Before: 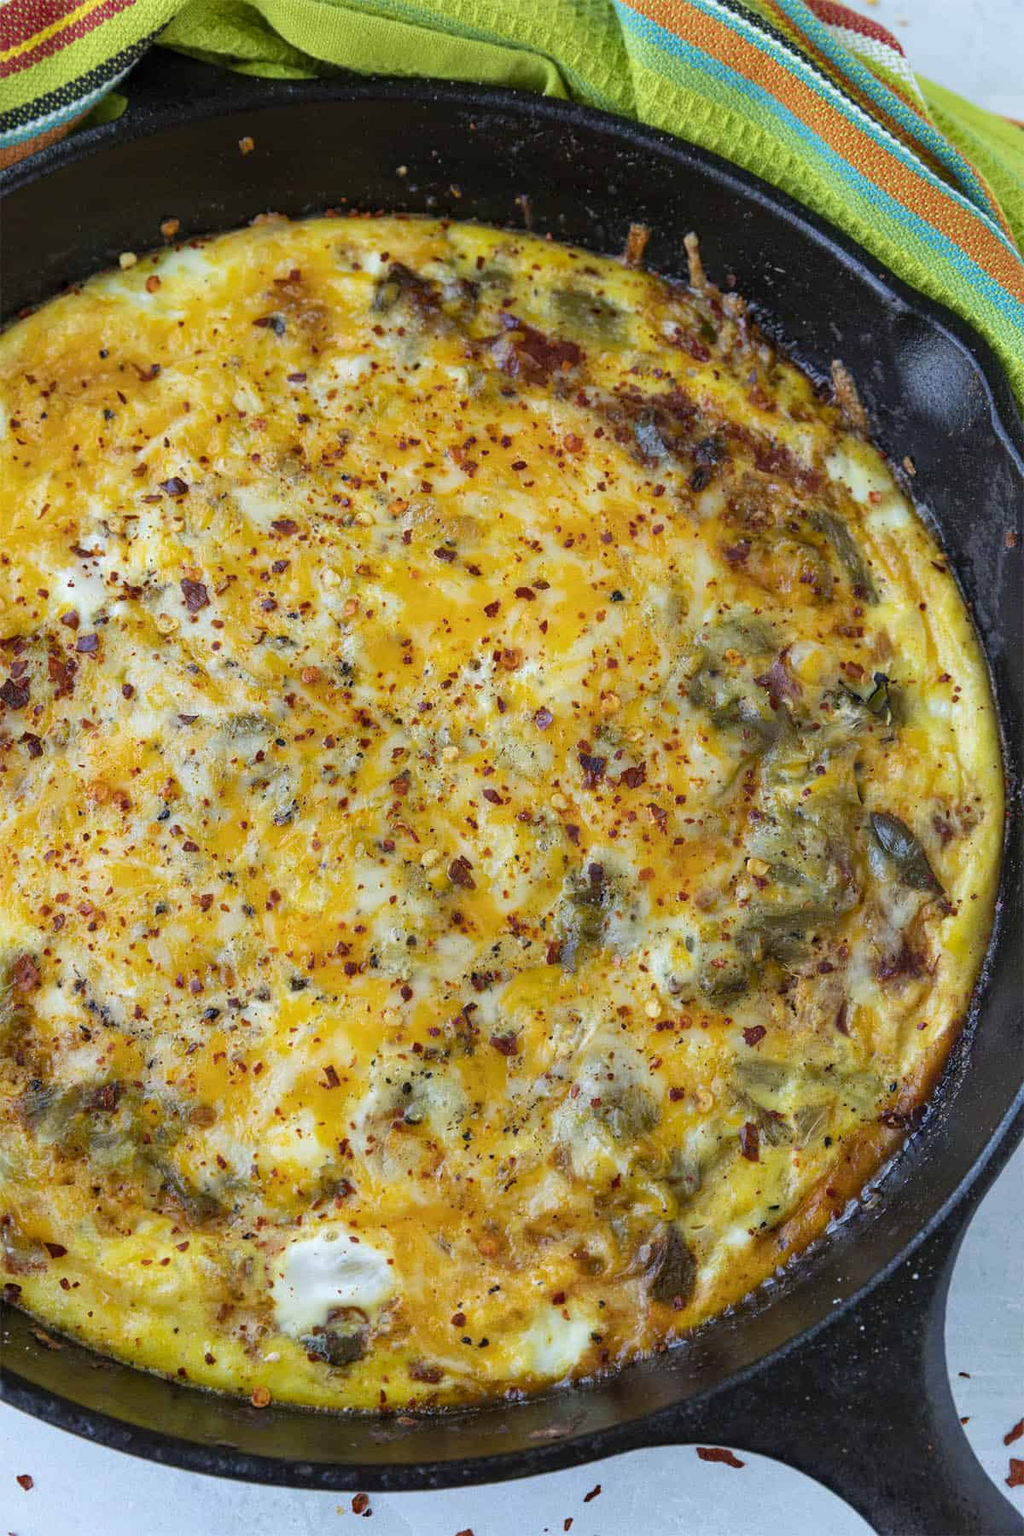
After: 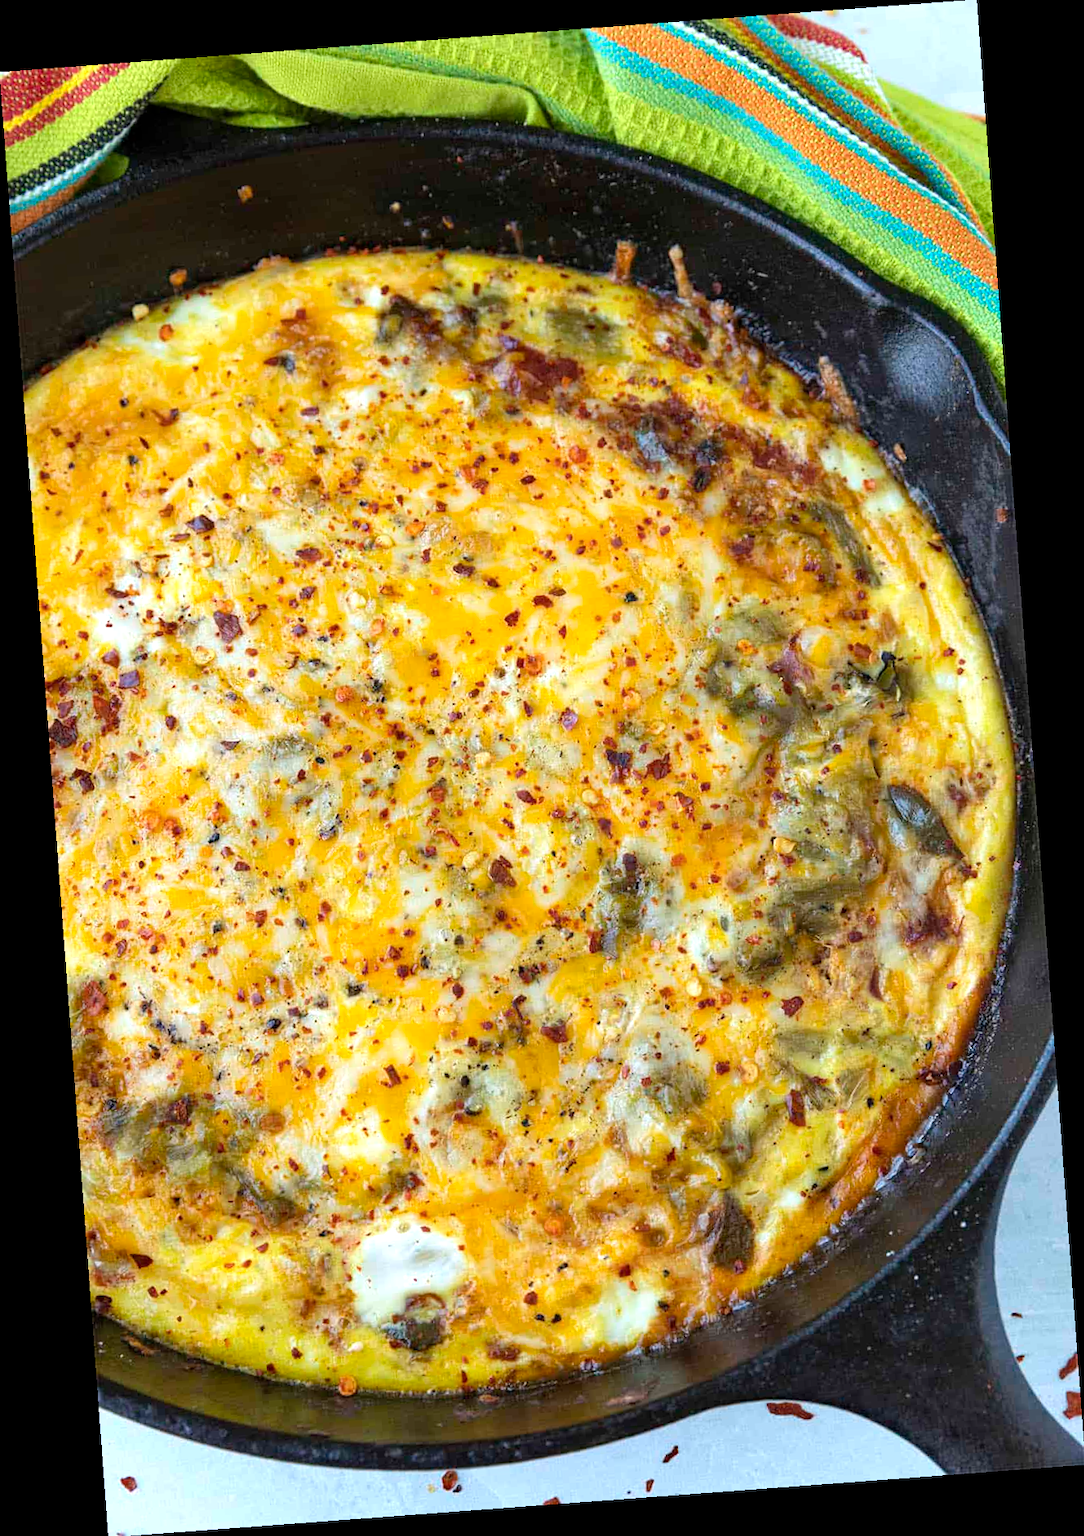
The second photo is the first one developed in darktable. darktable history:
exposure: exposure 0.496 EV, compensate highlight preservation false
rotate and perspective: rotation -4.25°, automatic cropping off
